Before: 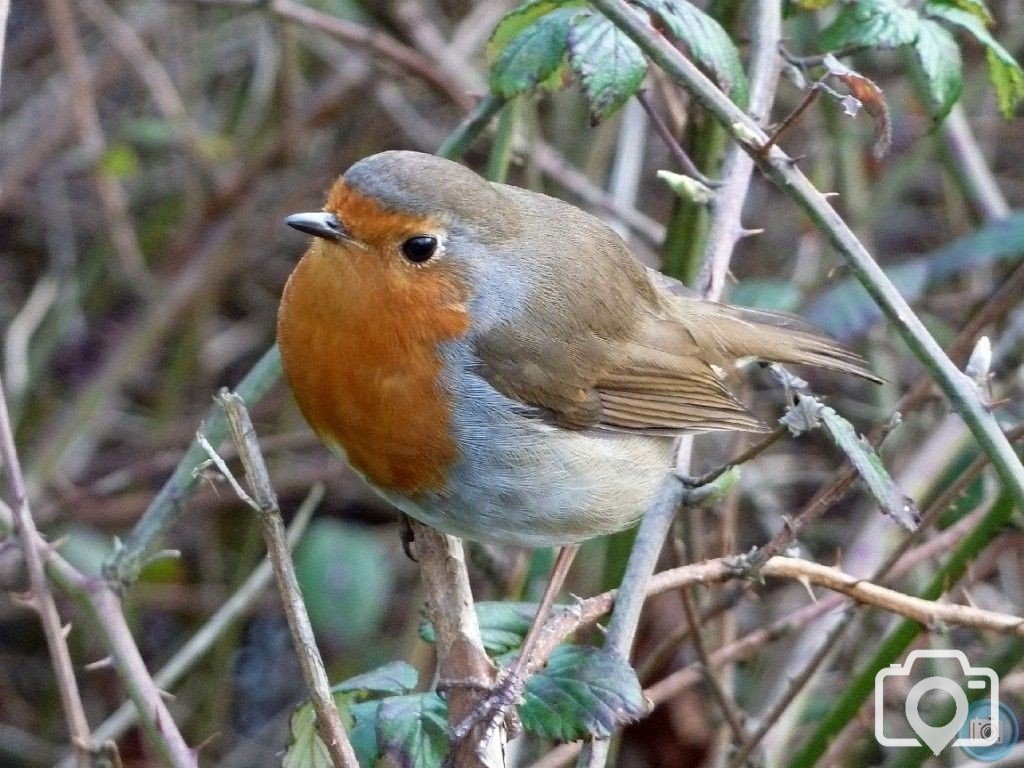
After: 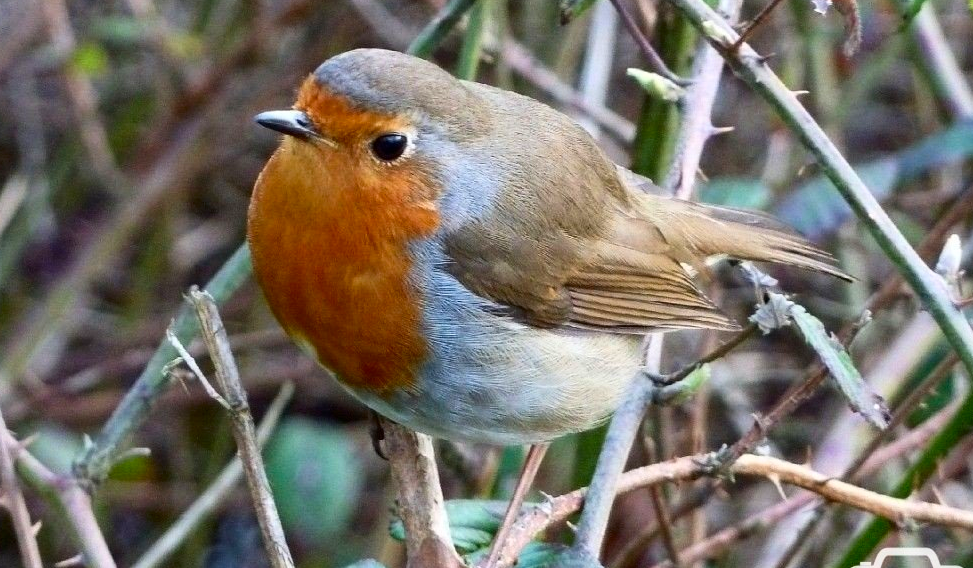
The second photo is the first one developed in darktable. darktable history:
contrast brightness saturation: contrast 0.18, saturation 0.3
crop and rotate: left 2.991%, top 13.302%, right 1.981%, bottom 12.636%
